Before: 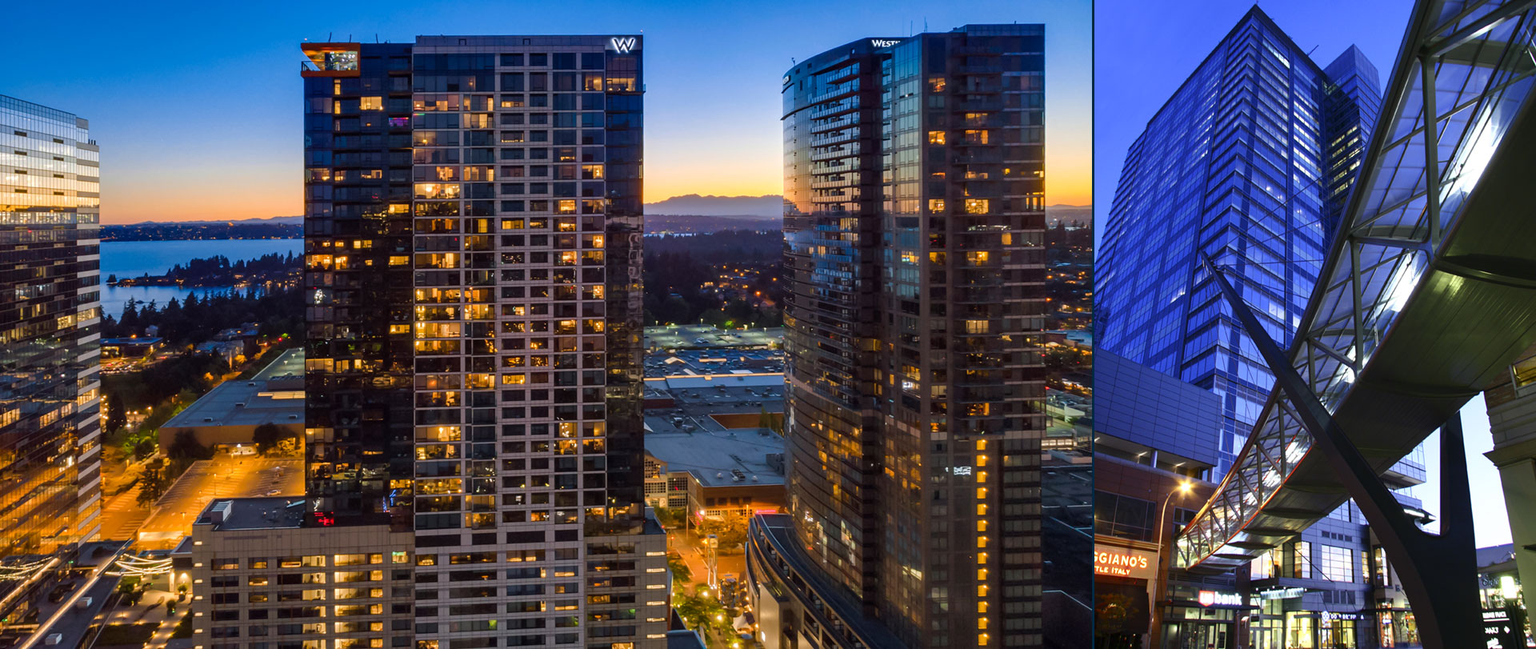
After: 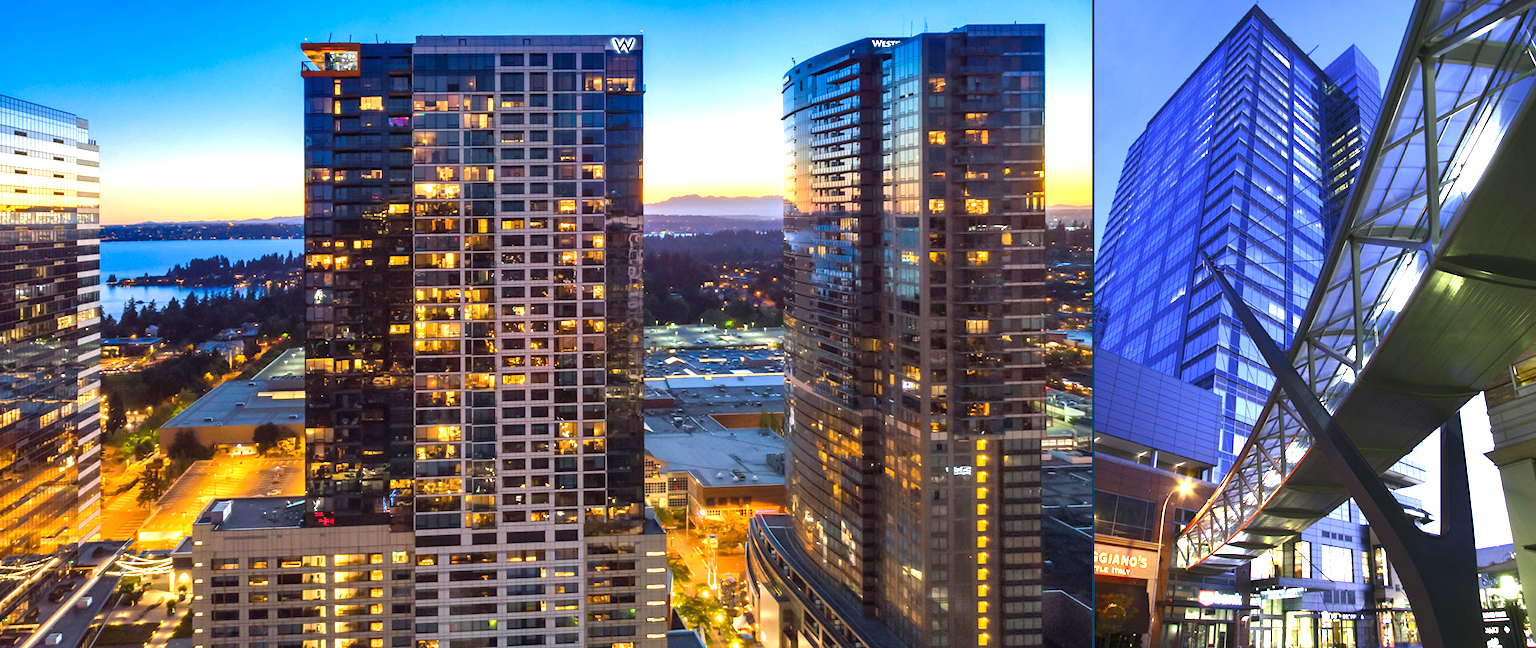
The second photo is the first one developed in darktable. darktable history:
exposure: black level correction 0, exposure 1.173 EV, compensate exposure bias true, compensate highlight preservation false
shadows and highlights: shadows 37.27, highlights -28.18, soften with gaussian
